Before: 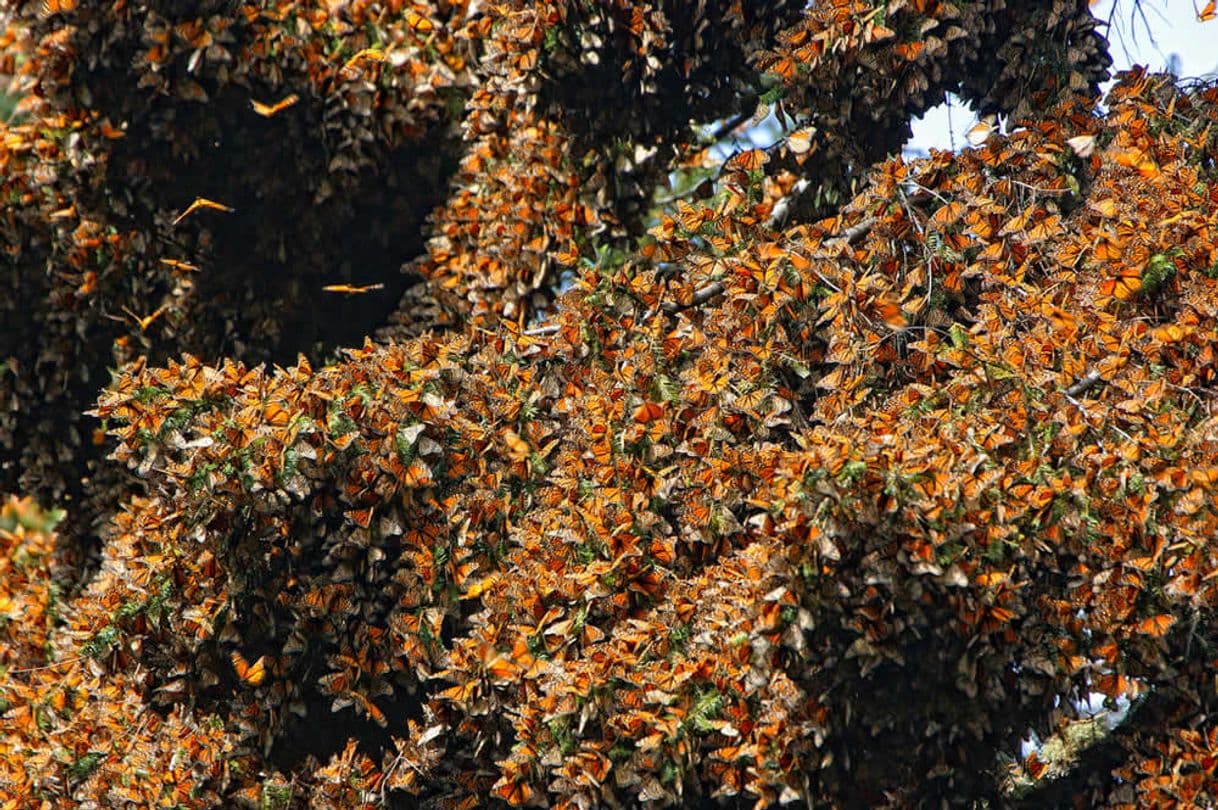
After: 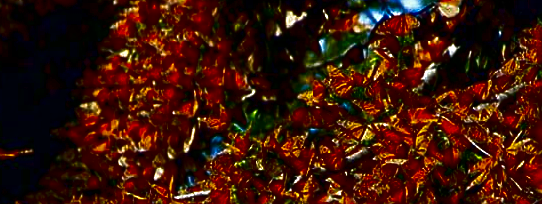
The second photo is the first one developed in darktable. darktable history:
sharpen: on, module defaults
contrast brightness saturation: brightness -0.991, saturation 0.995
crop: left 28.745%, top 16.789%, right 26.718%, bottom 58.016%
